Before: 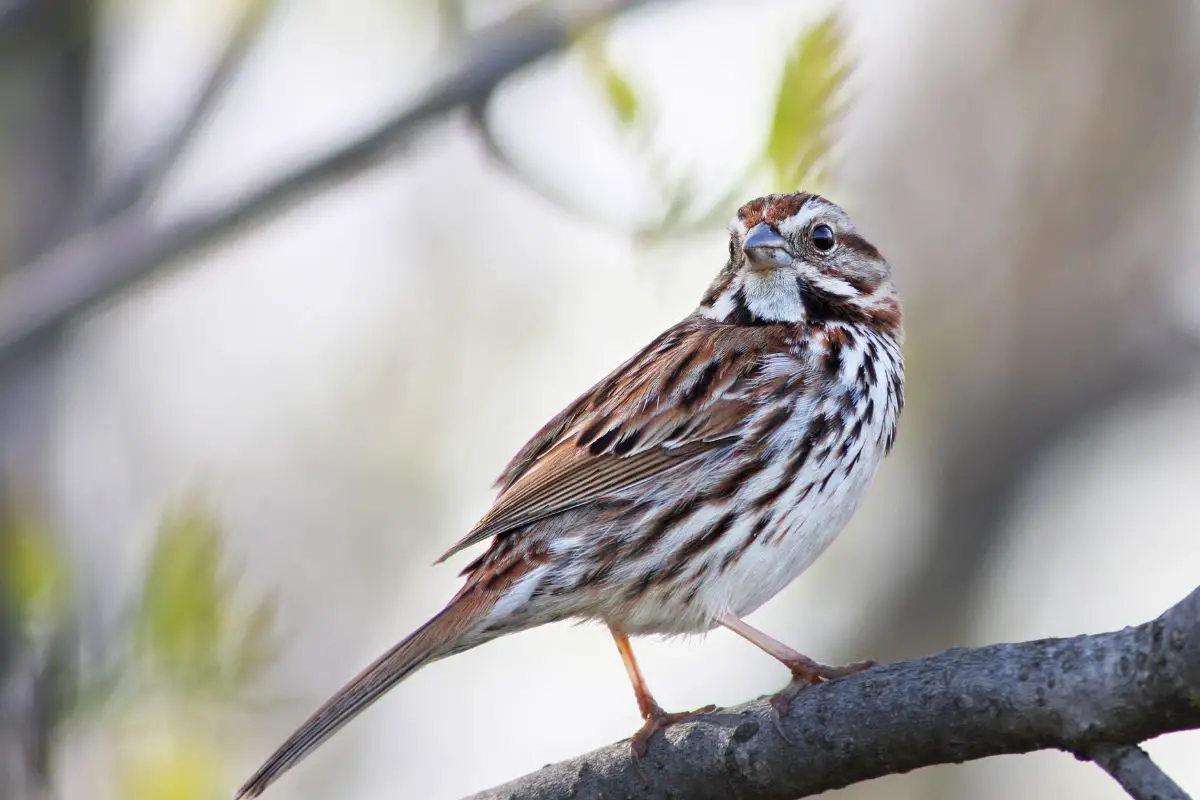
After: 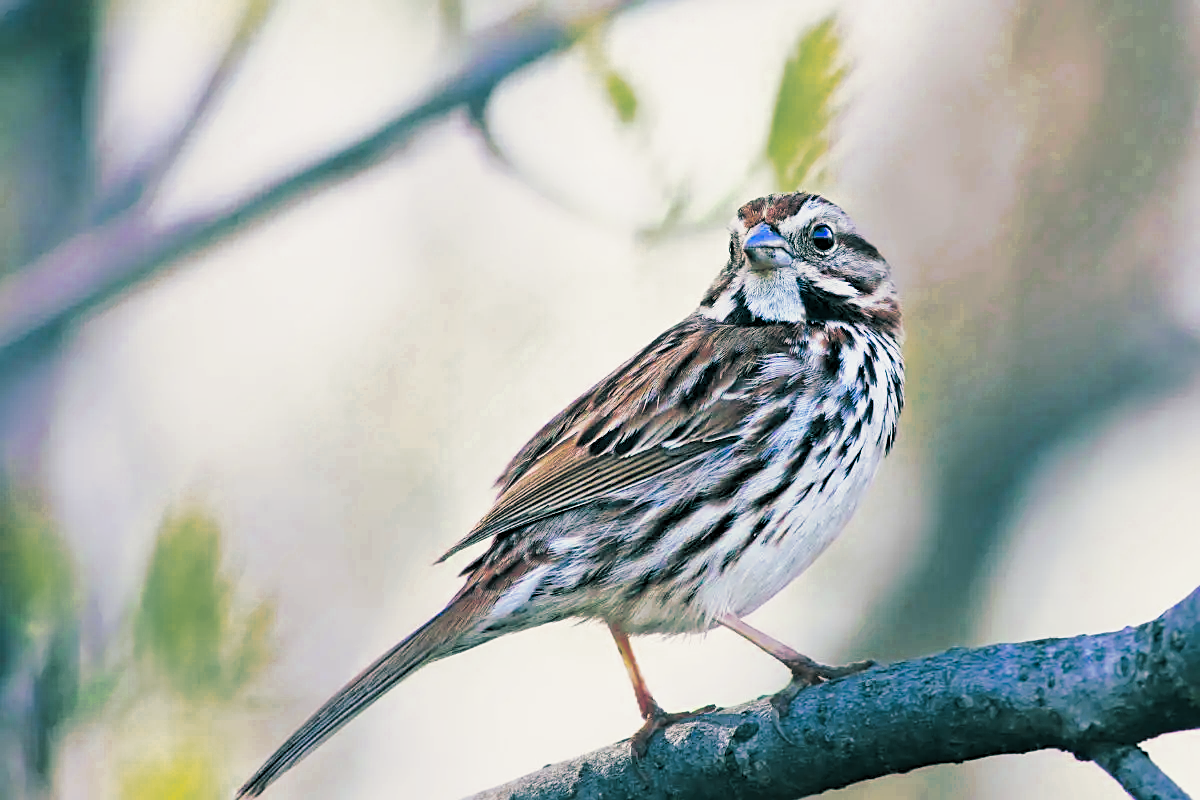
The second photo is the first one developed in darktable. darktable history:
haze removal: compatibility mode true, adaptive false
base curve: curves: ch0 [(0, 0) (0.036, 0.025) (0.121, 0.166) (0.206, 0.329) (0.605, 0.79) (1, 1)], preserve colors none
tone curve: curves: ch0 [(0, 0) (0.004, 0.008) (0.077, 0.156) (0.169, 0.29) (0.774, 0.774) (1, 1)], color space Lab, linked channels, preserve colors none
color zones: curves: ch0 [(0.11, 0.396) (0.195, 0.36) (0.25, 0.5) (0.303, 0.412) (0.357, 0.544) (0.75, 0.5) (0.967, 0.328)]; ch1 [(0, 0.468) (0.112, 0.512) (0.202, 0.6) (0.25, 0.5) (0.307, 0.352) (0.357, 0.544) (0.75, 0.5) (0.963, 0.524)]
sharpen: on, module defaults
split-toning: shadows › hue 186.43°, highlights › hue 49.29°, compress 30.29%
exposure: black level correction 0, exposure -0.721 EV, compensate highlight preservation false
contrast brightness saturation: contrast 0.2, brightness 0.16, saturation 0.22
